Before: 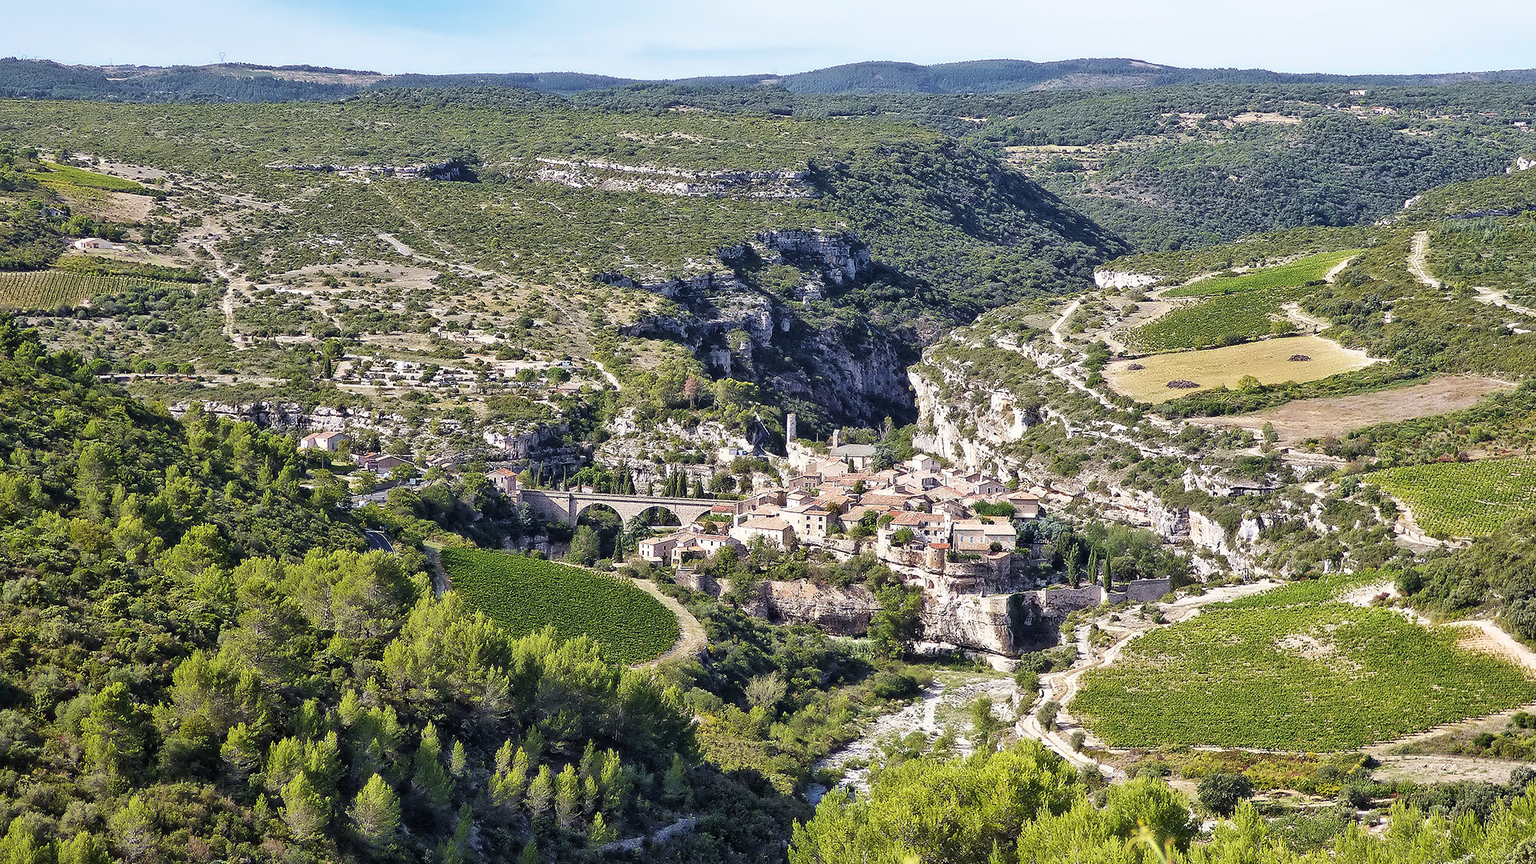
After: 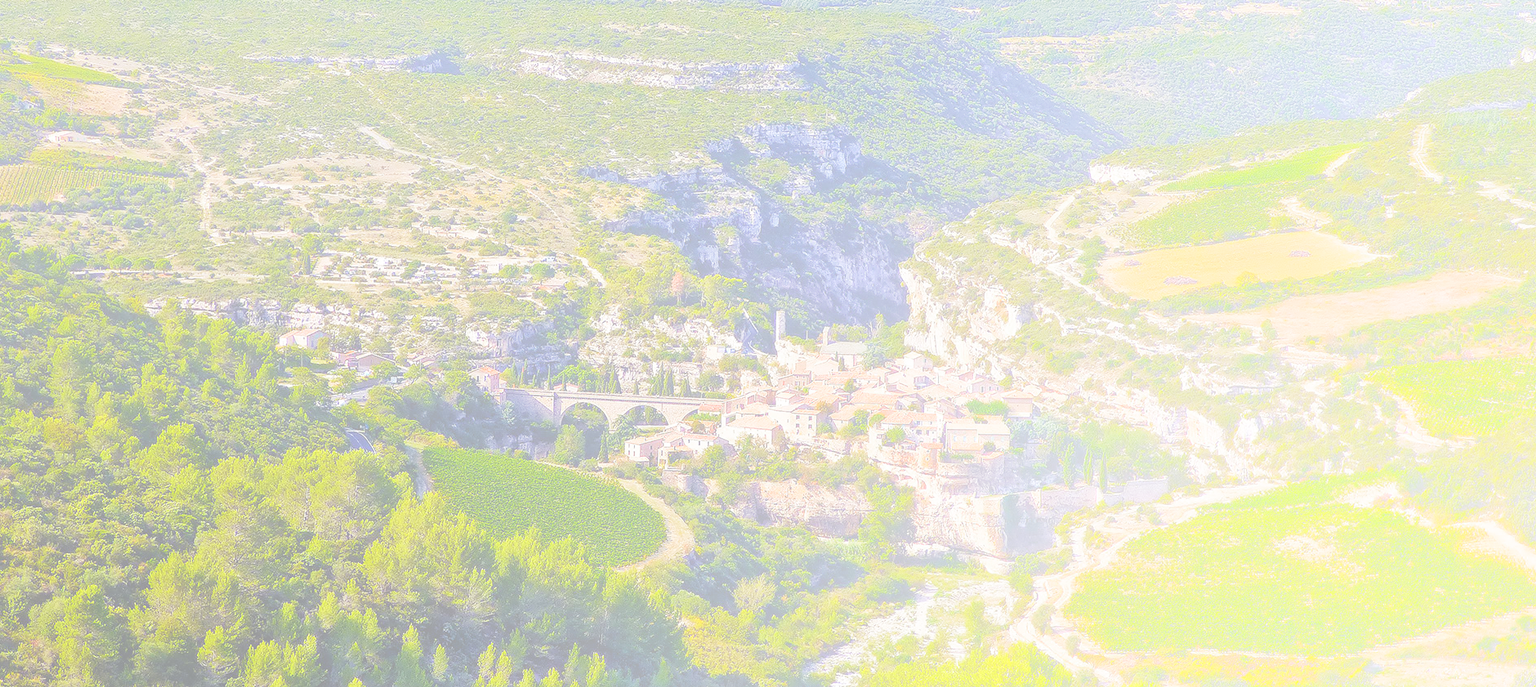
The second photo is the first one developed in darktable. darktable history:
crop and rotate: left 1.814%, top 12.818%, right 0.25%, bottom 9.225%
bloom: size 70%, threshold 25%, strength 70%
split-toning: shadows › hue 201.6°, shadows › saturation 0.16, highlights › hue 50.4°, highlights › saturation 0.2, balance -49.9
levels: mode automatic
